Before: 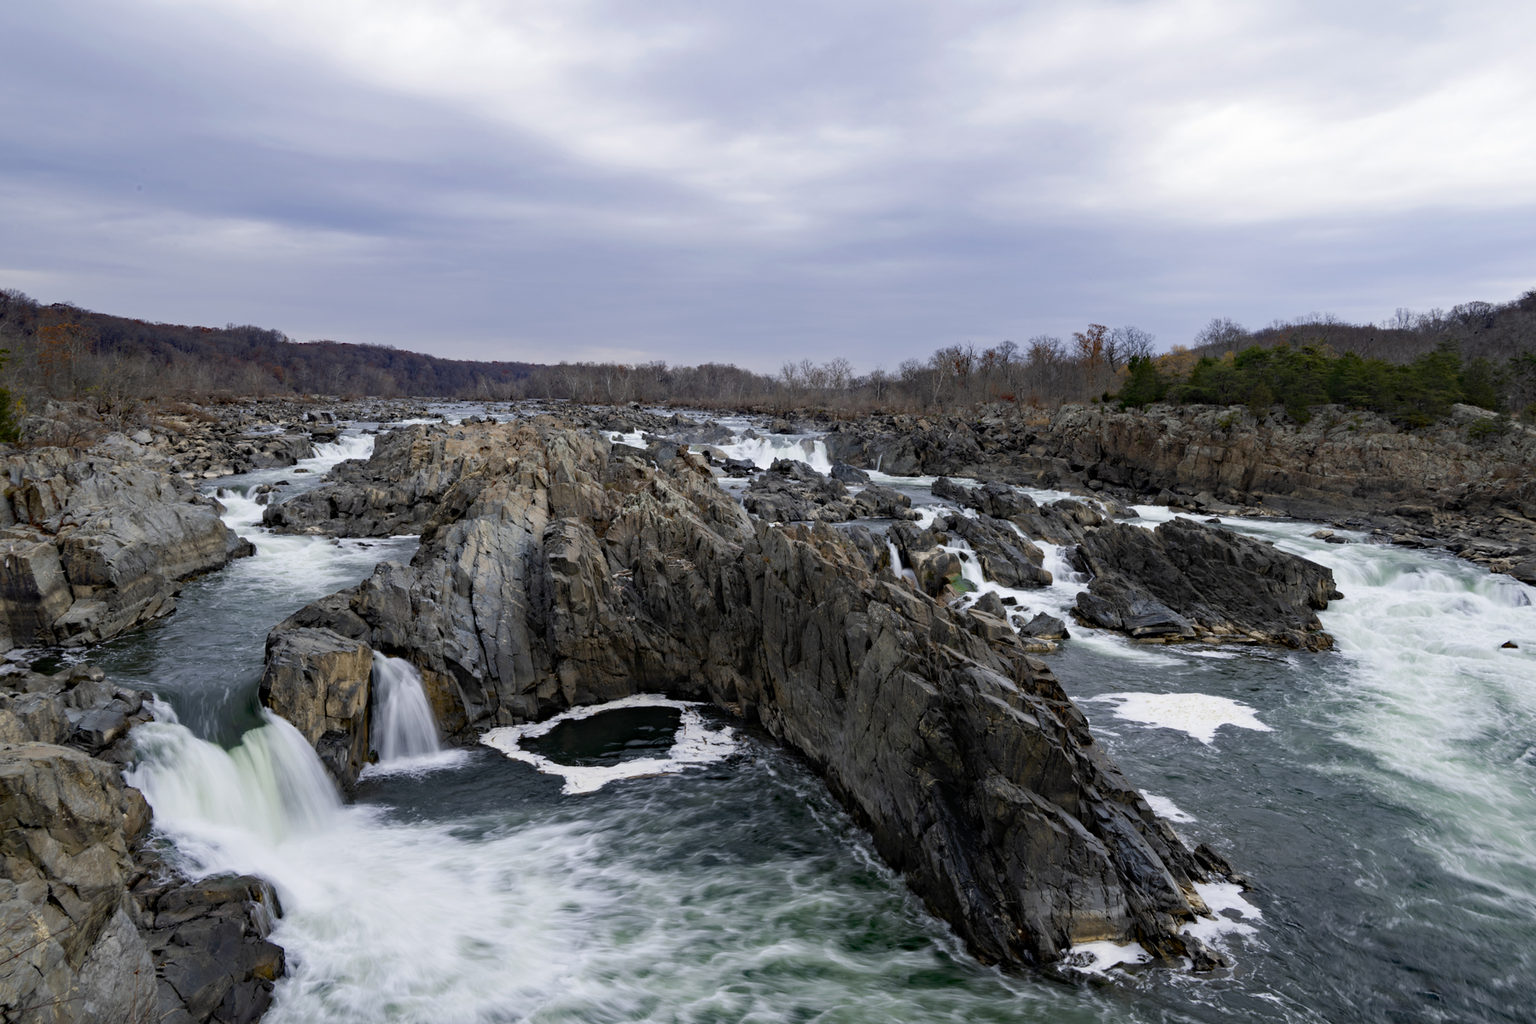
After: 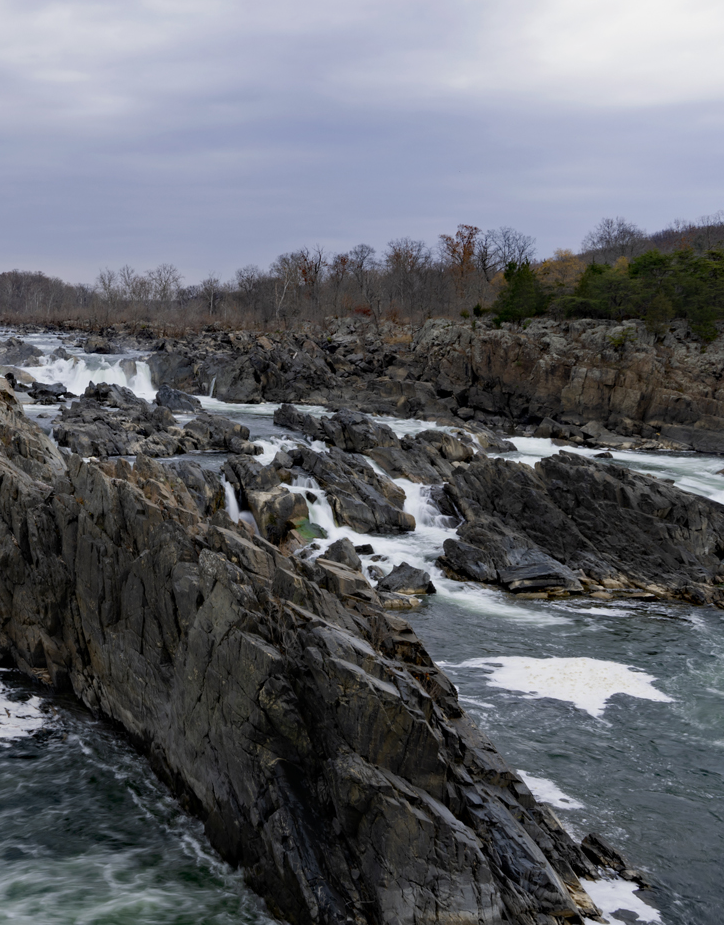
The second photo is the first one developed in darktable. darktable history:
exposure: exposure -0.157 EV, compensate highlight preservation false
crop: left 45.496%, top 12.977%, right 14.231%, bottom 9.907%
